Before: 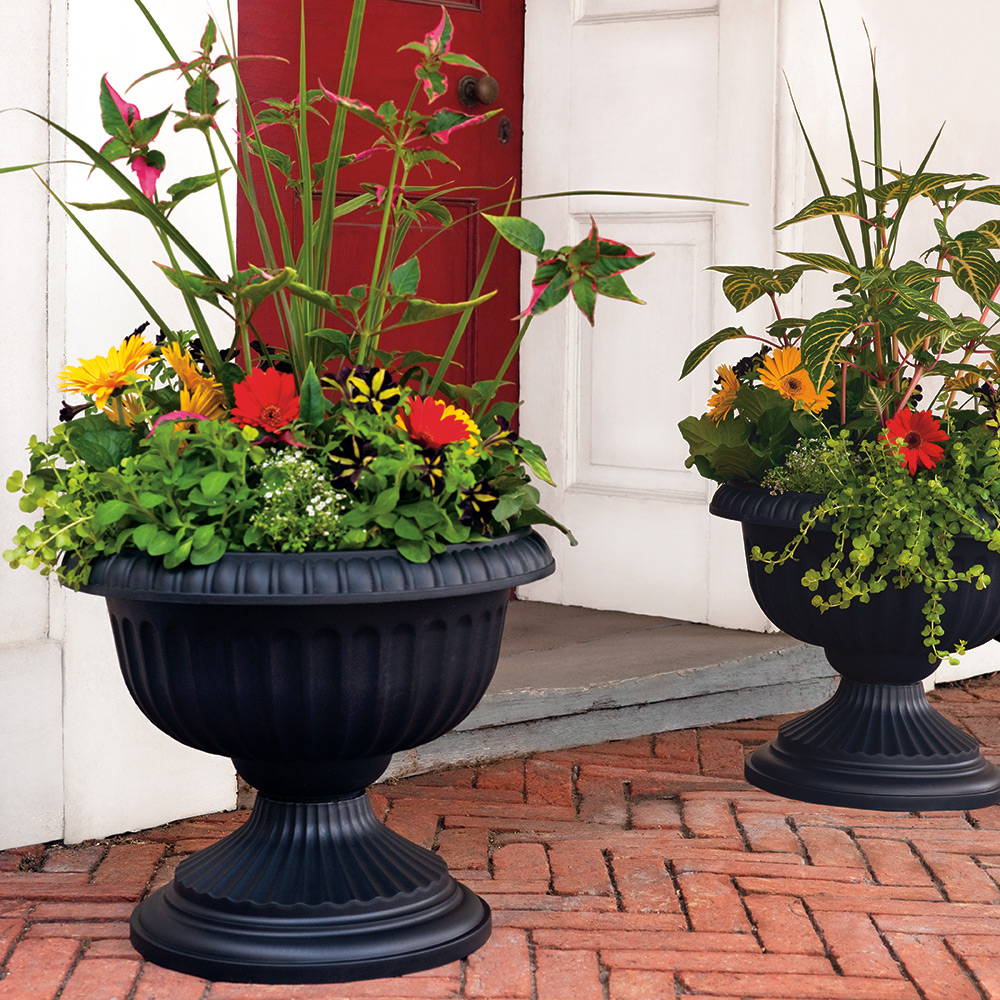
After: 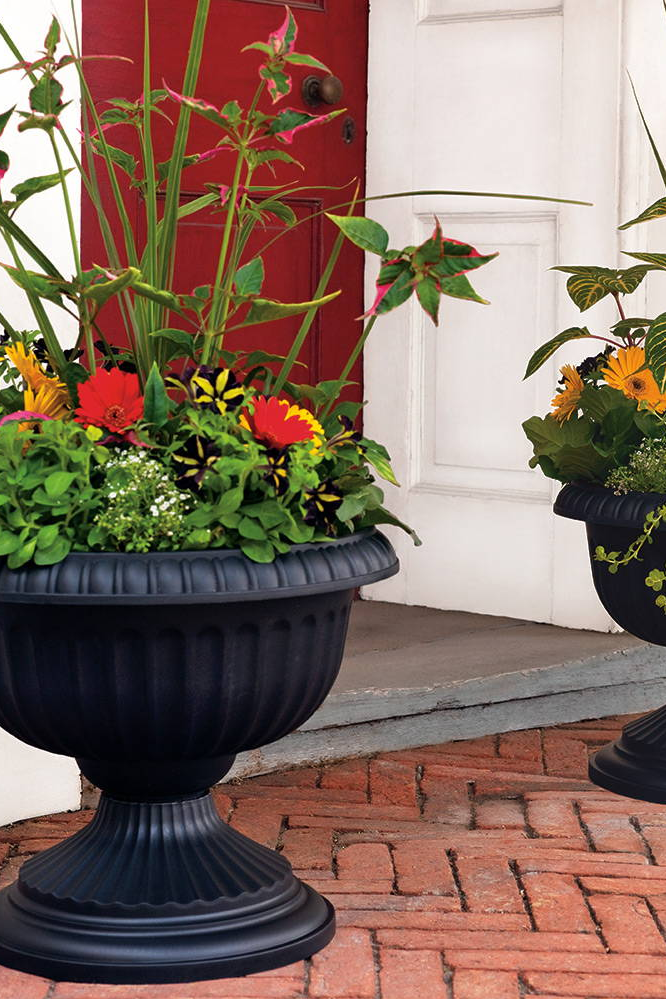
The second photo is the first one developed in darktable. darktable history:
crop and rotate: left 15.648%, right 17.719%
